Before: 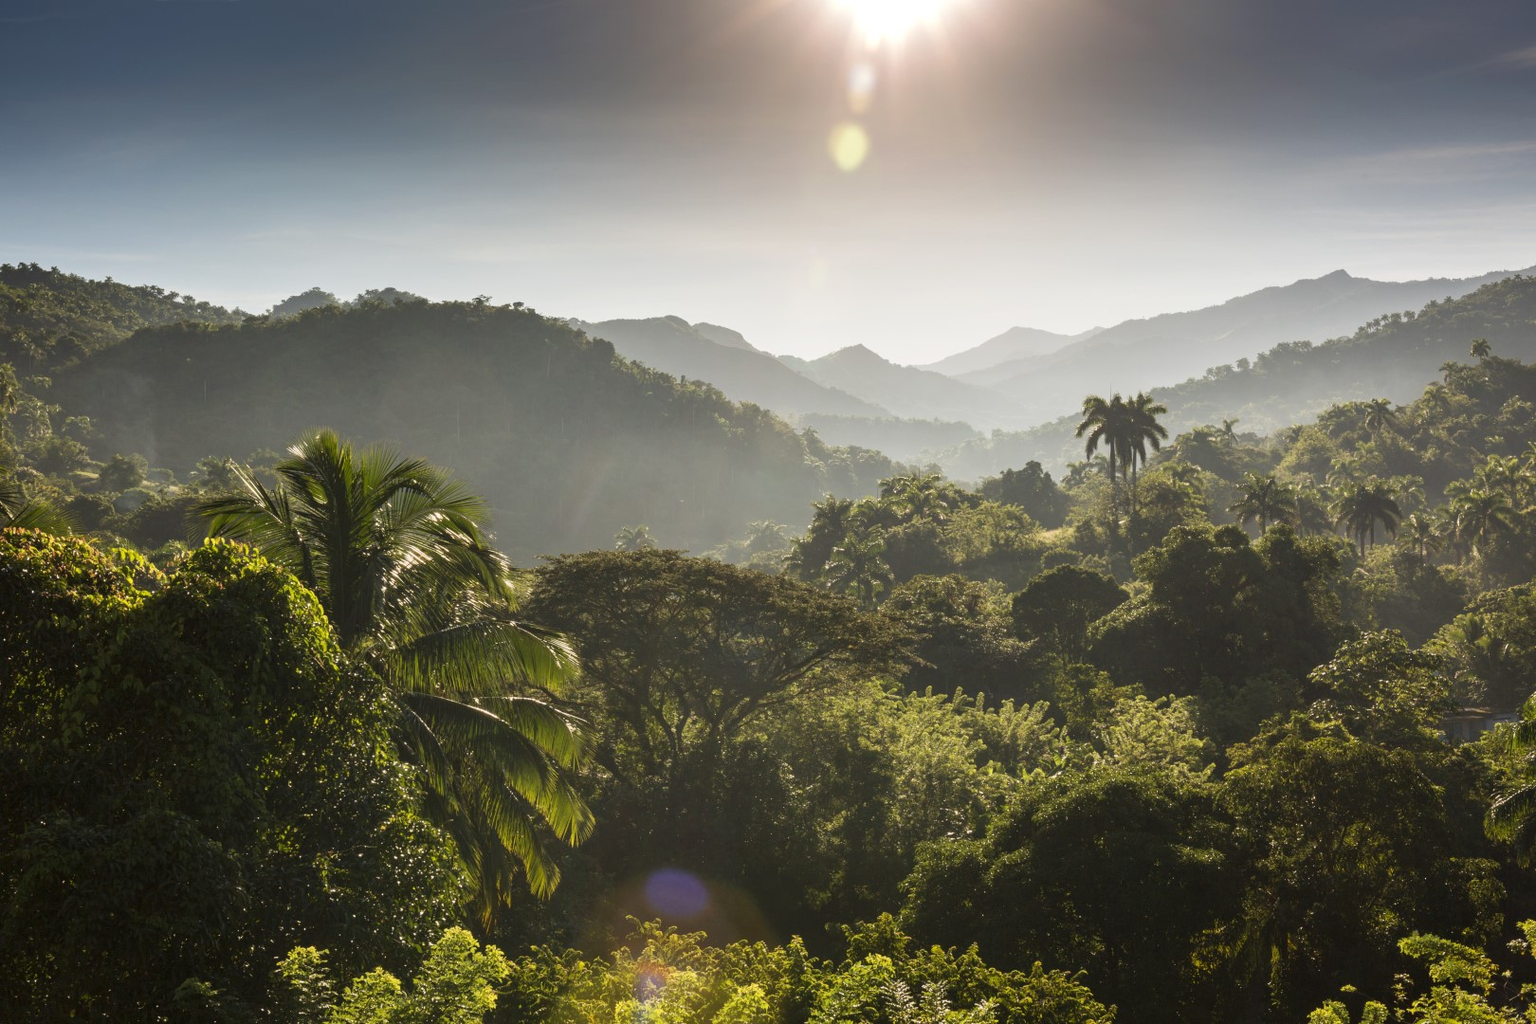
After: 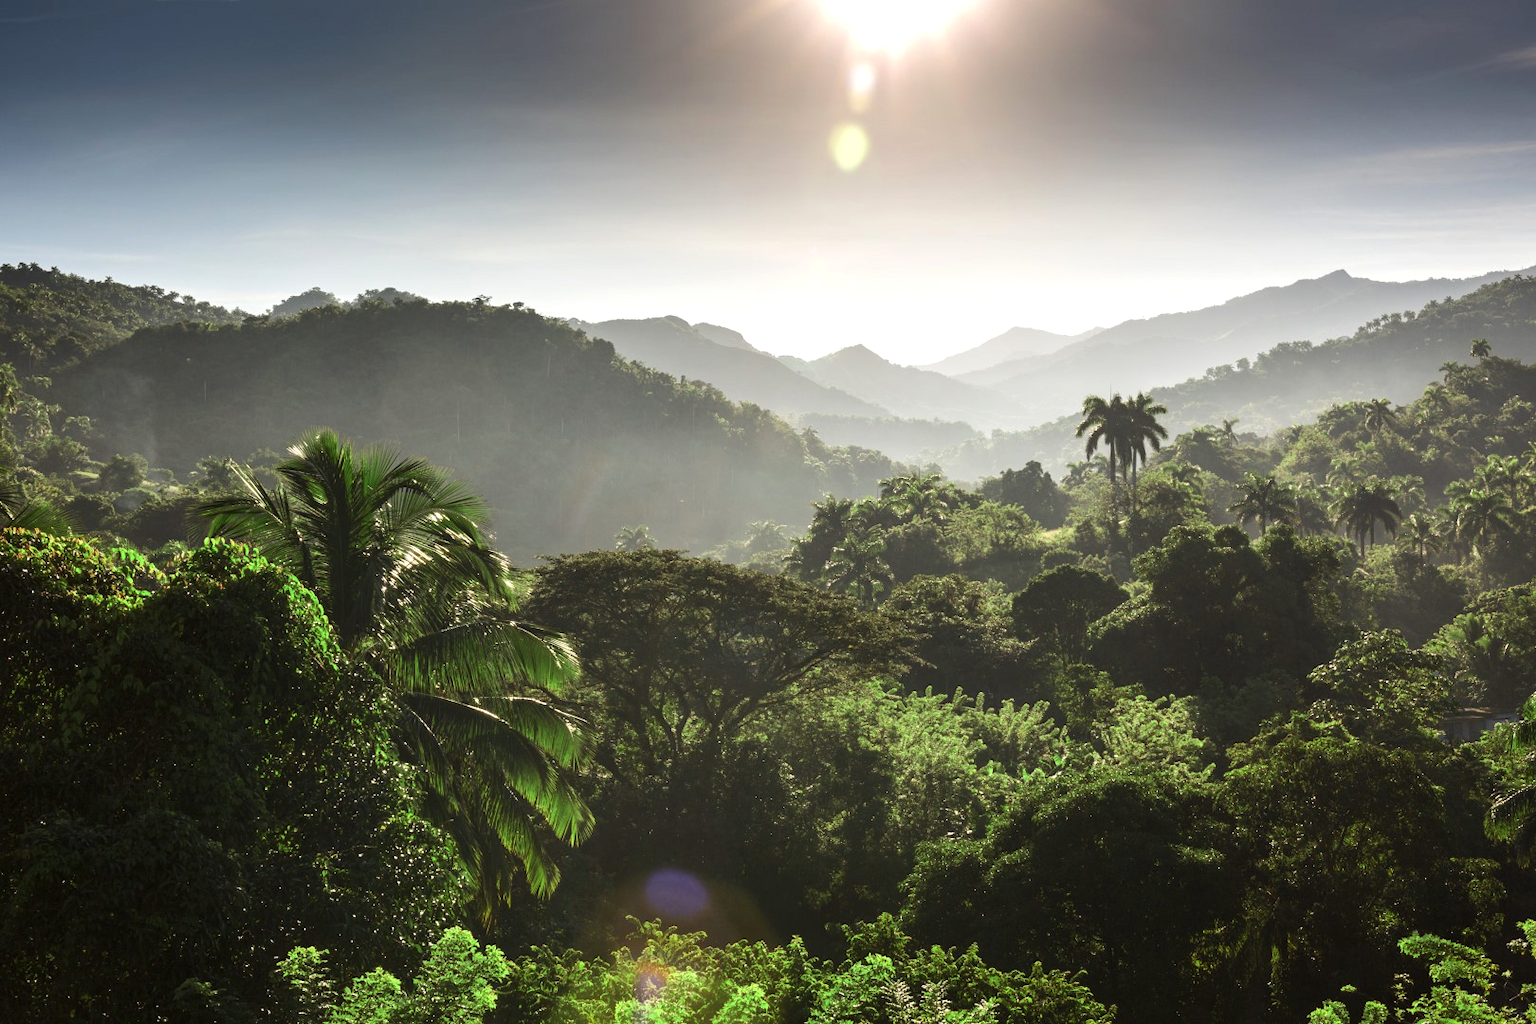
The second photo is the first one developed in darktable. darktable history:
tone equalizer: -8 EV -0.439 EV, -7 EV -0.375 EV, -6 EV -0.337 EV, -5 EV -0.255 EV, -3 EV 0.252 EV, -2 EV 0.312 EV, -1 EV 0.397 EV, +0 EV 0.417 EV, edges refinement/feathering 500, mask exposure compensation -1.57 EV, preserve details no
color zones: curves: ch2 [(0, 0.5) (0.143, 0.517) (0.286, 0.571) (0.429, 0.522) (0.571, 0.5) (0.714, 0.5) (0.857, 0.5) (1, 0.5)], mix 33.3%
